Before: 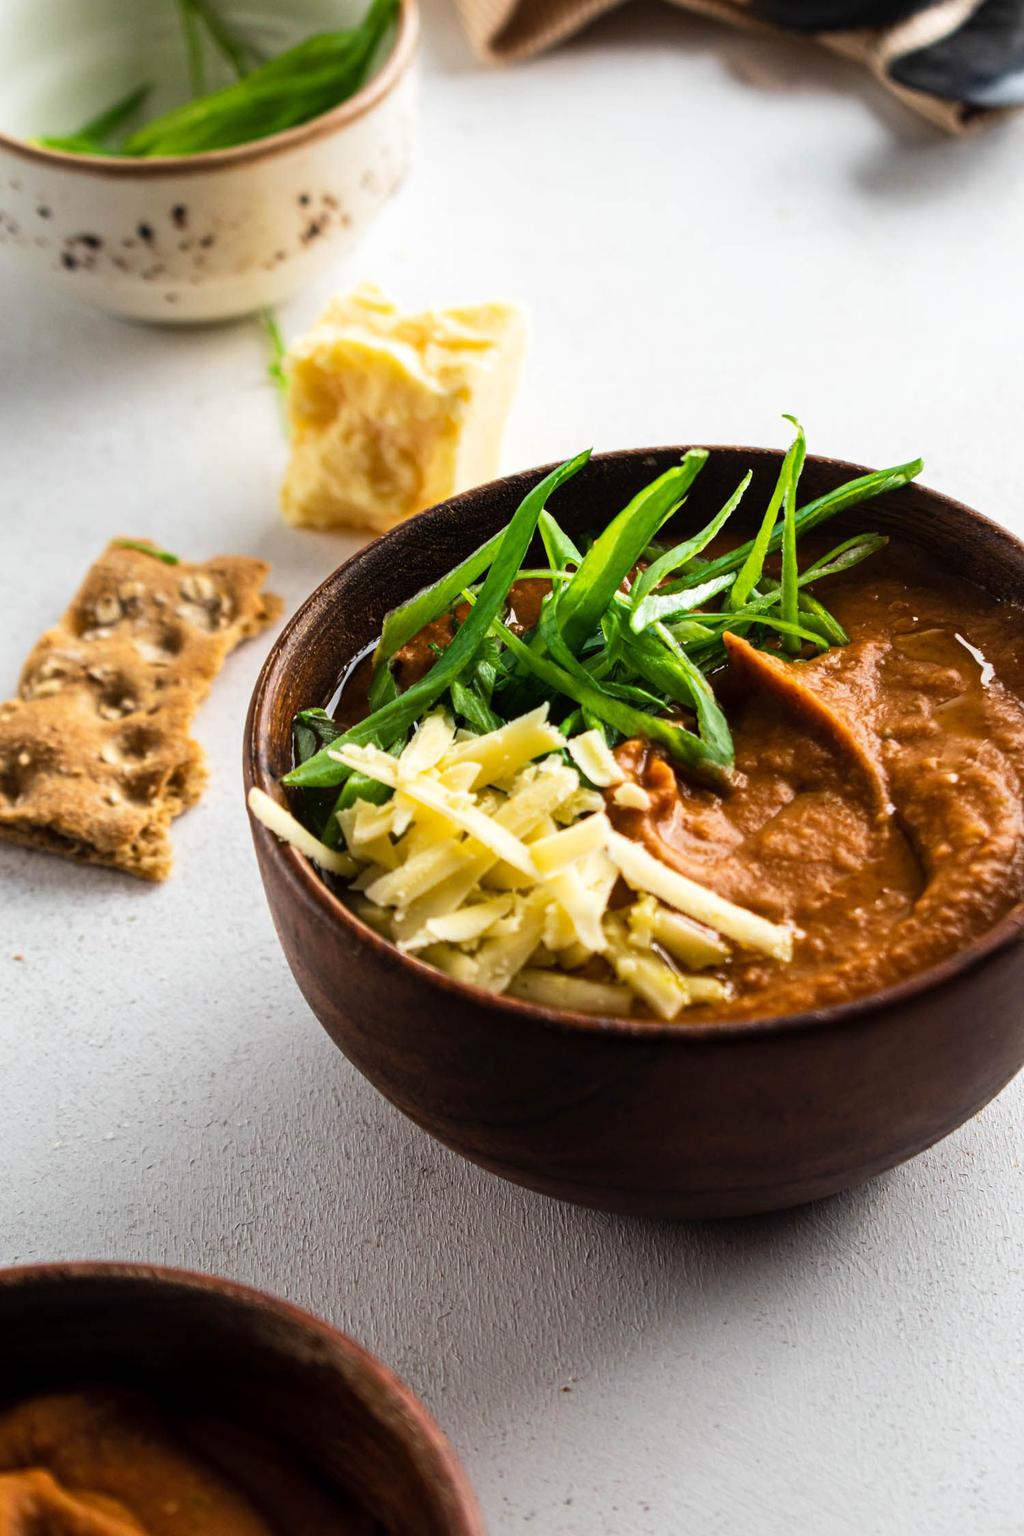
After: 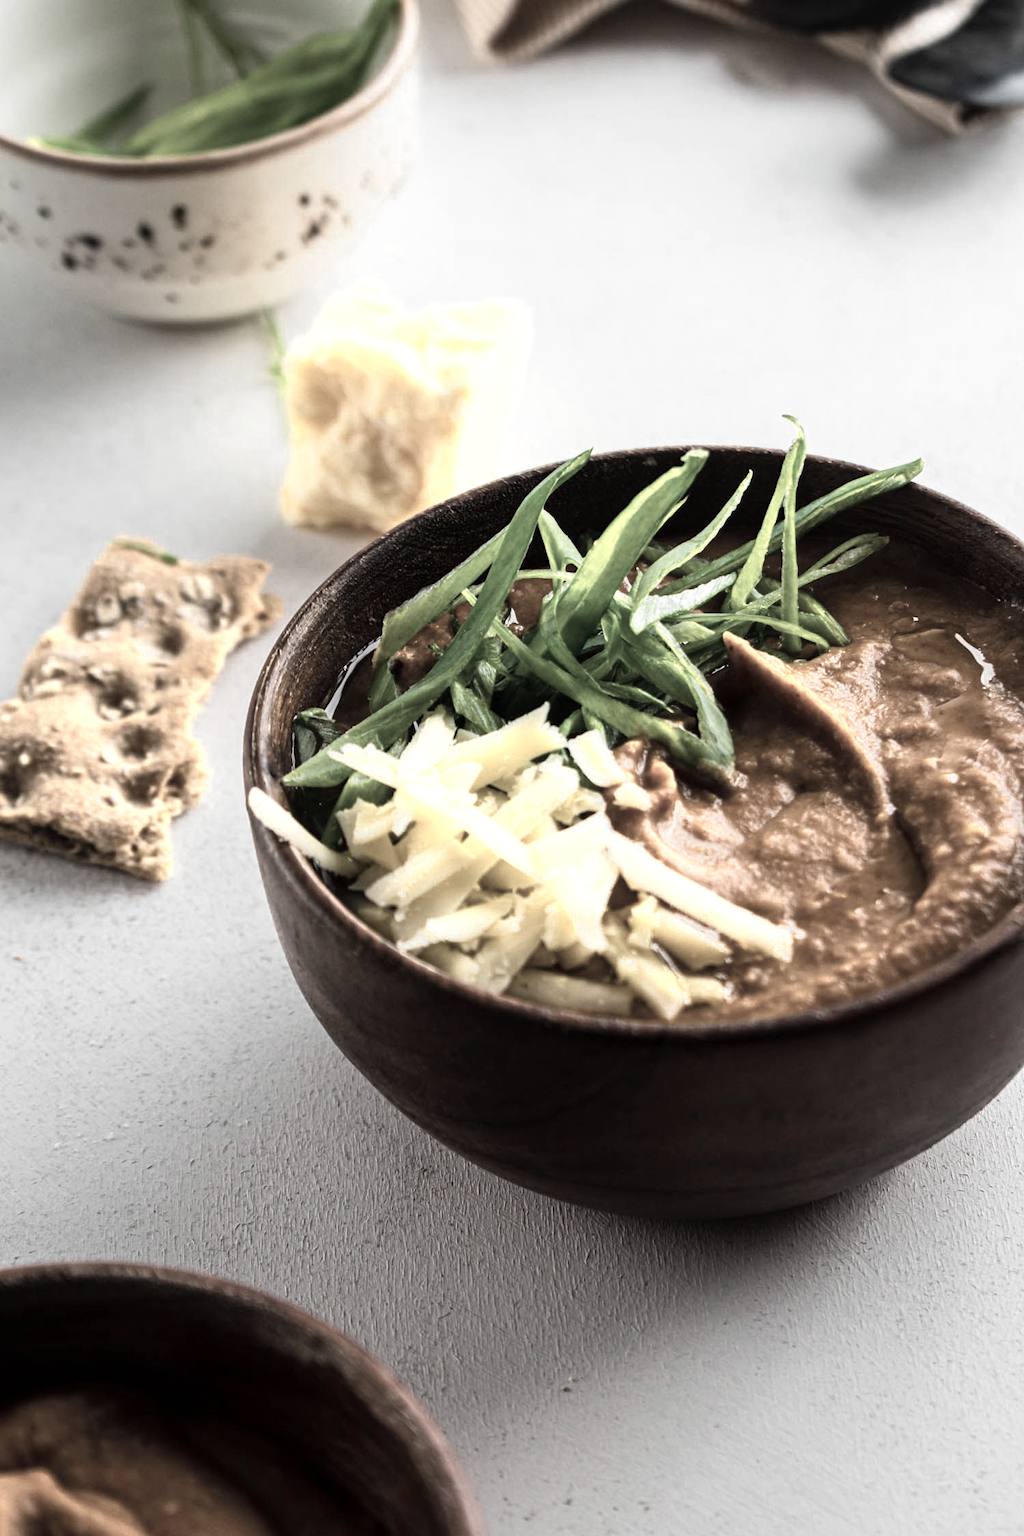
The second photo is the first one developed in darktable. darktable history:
color zones: curves: ch0 [(0, 0.6) (0.129, 0.585) (0.193, 0.596) (0.429, 0.5) (0.571, 0.5) (0.714, 0.5) (0.857, 0.5) (1, 0.6)]; ch1 [(0, 0.453) (0.112, 0.245) (0.213, 0.252) (0.429, 0.233) (0.571, 0.231) (0.683, 0.242) (0.857, 0.296) (1, 0.453)], mix 20.87%
